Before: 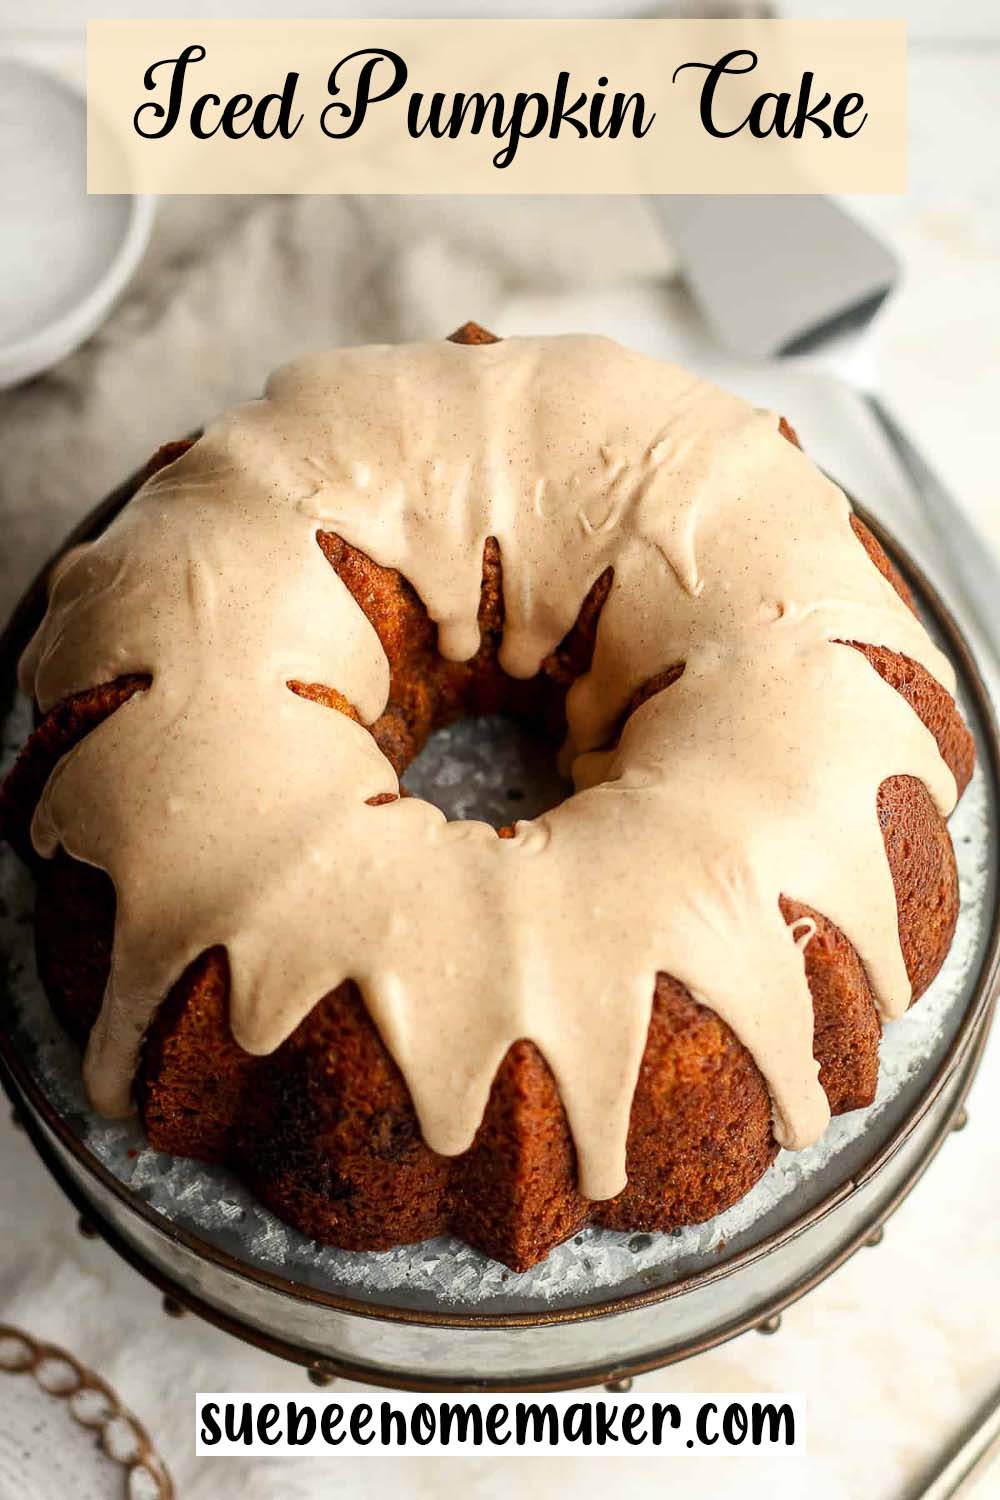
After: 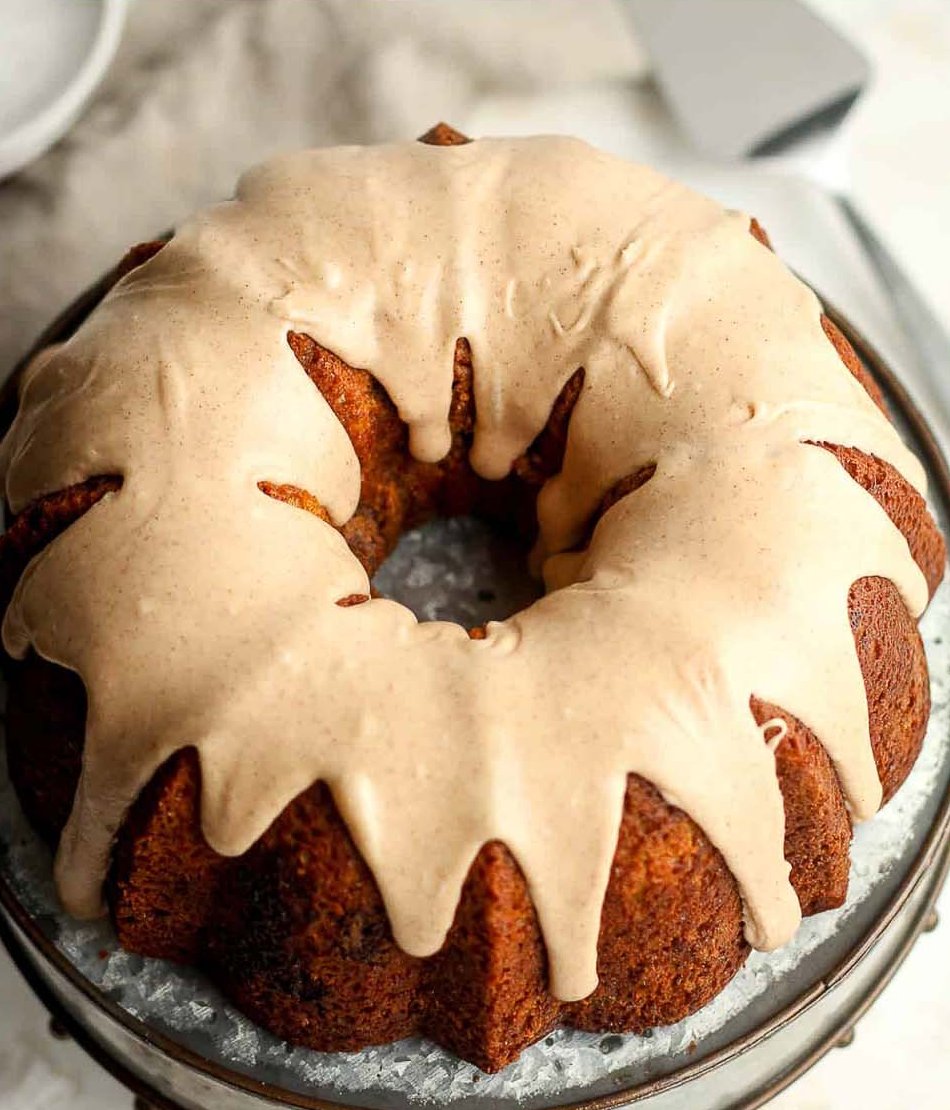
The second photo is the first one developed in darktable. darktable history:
tone equalizer: on, module defaults
crop and rotate: left 2.991%, top 13.302%, right 1.981%, bottom 12.636%
